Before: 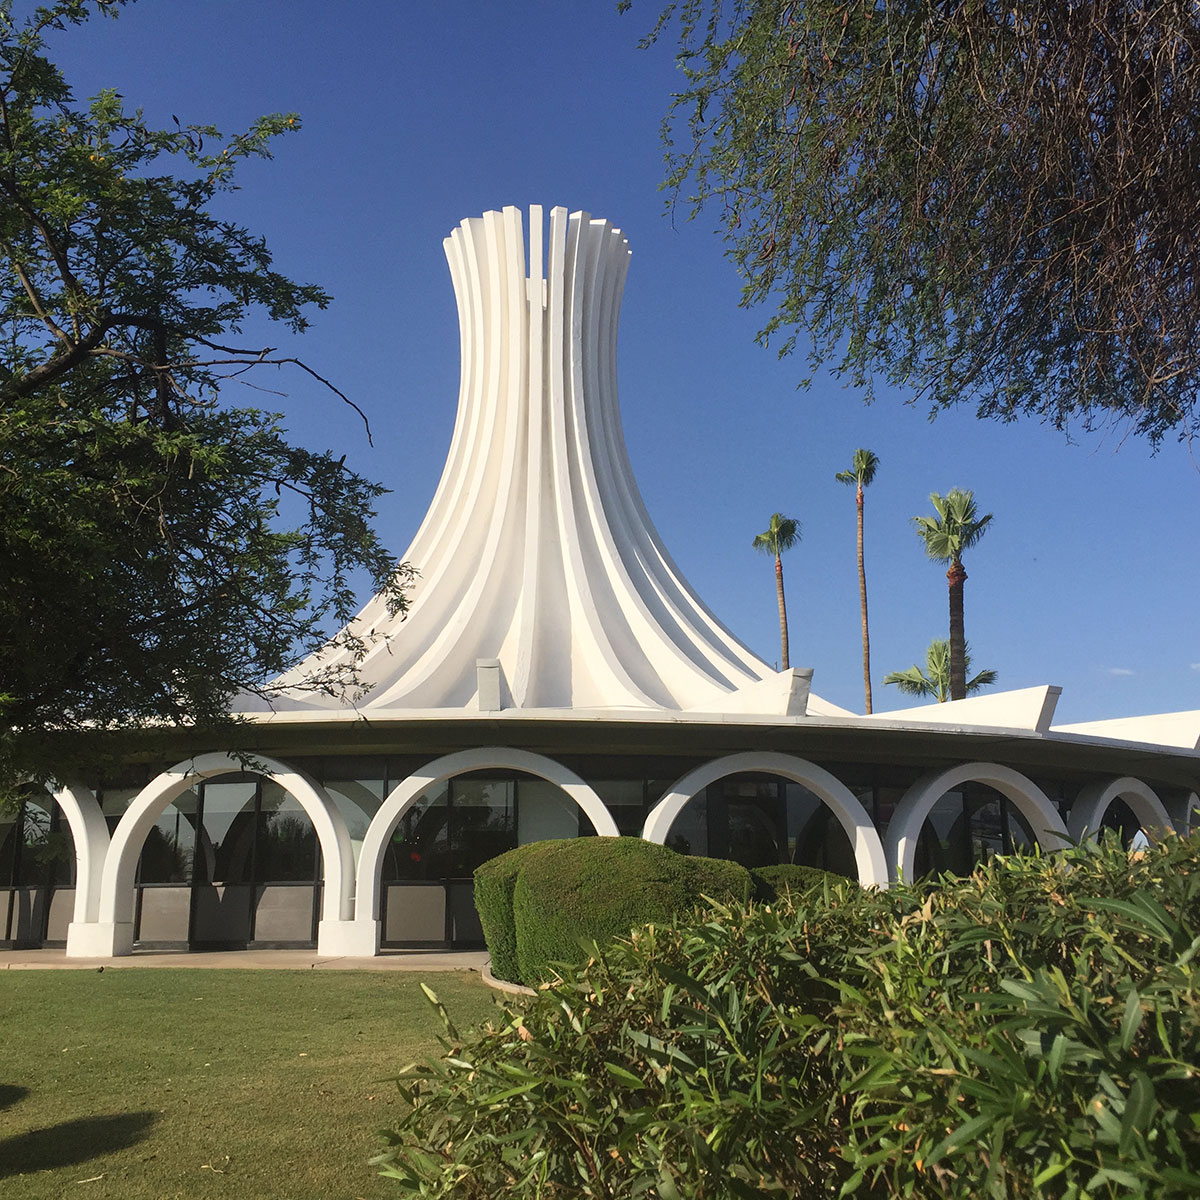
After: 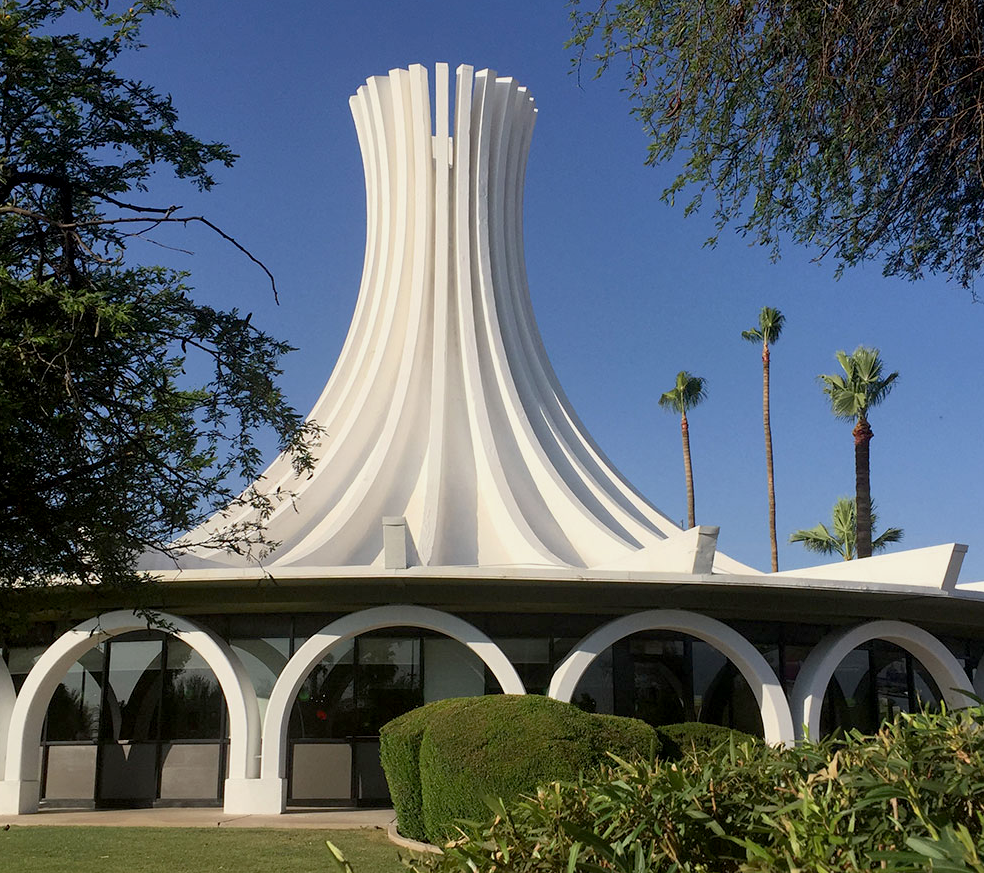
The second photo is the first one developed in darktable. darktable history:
crop: left 7.856%, top 11.836%, right 10.12%, bottom 15.387%
exposure: black level correction 0.009, exposure -0.159 EV, compensate highlight preservation false
